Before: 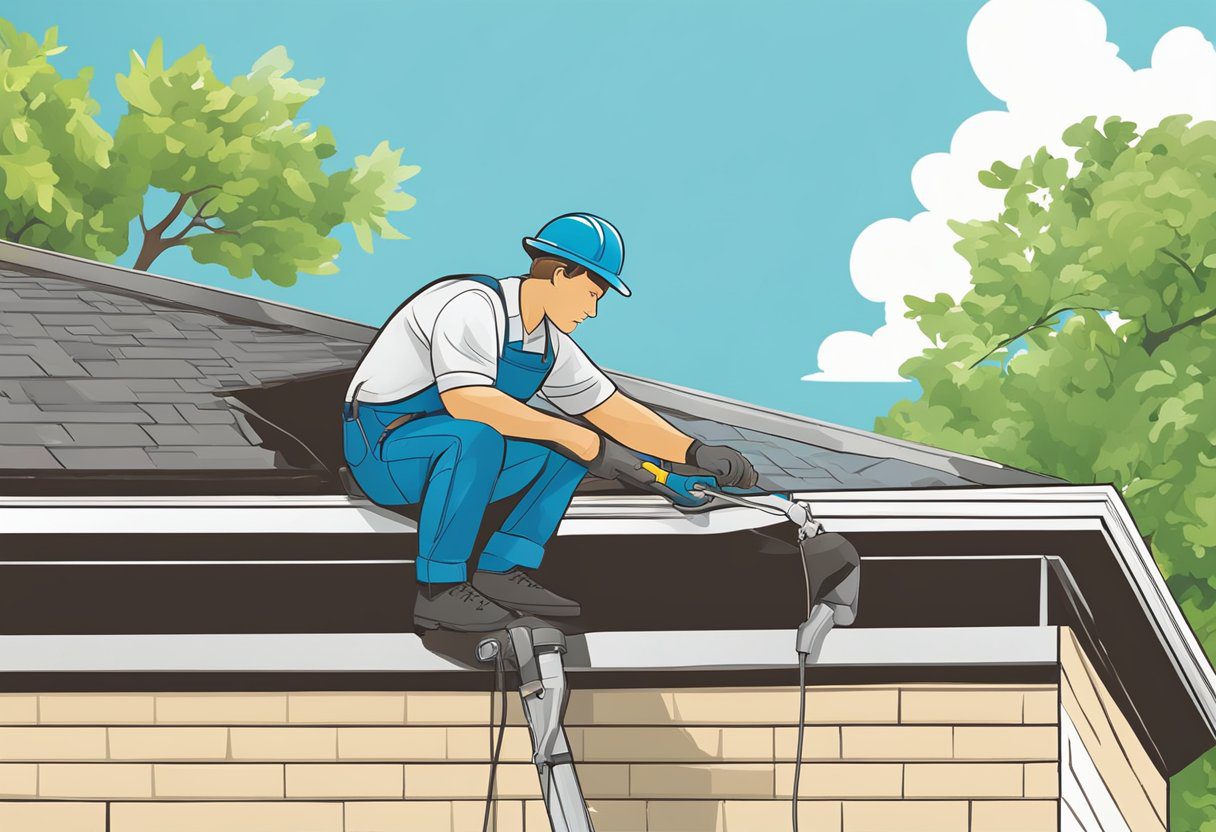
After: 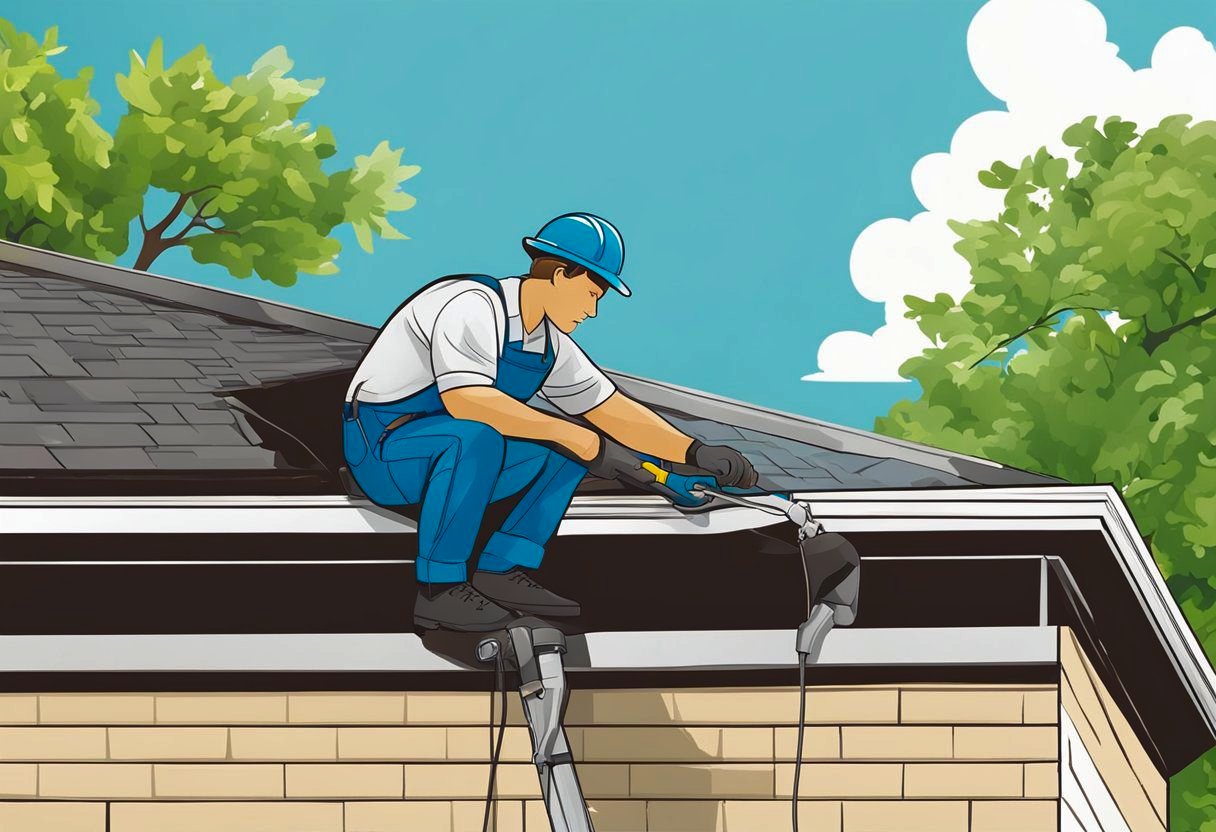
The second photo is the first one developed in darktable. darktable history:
color balance rgb: shadows lift › chroma 3.009%, shadows lift › hue 280.76°, perceptual saturation grading › global saturation 0.009%, global vibrance 20%
contrast brightness saturation: brightness -0.199, saturation 0.083
